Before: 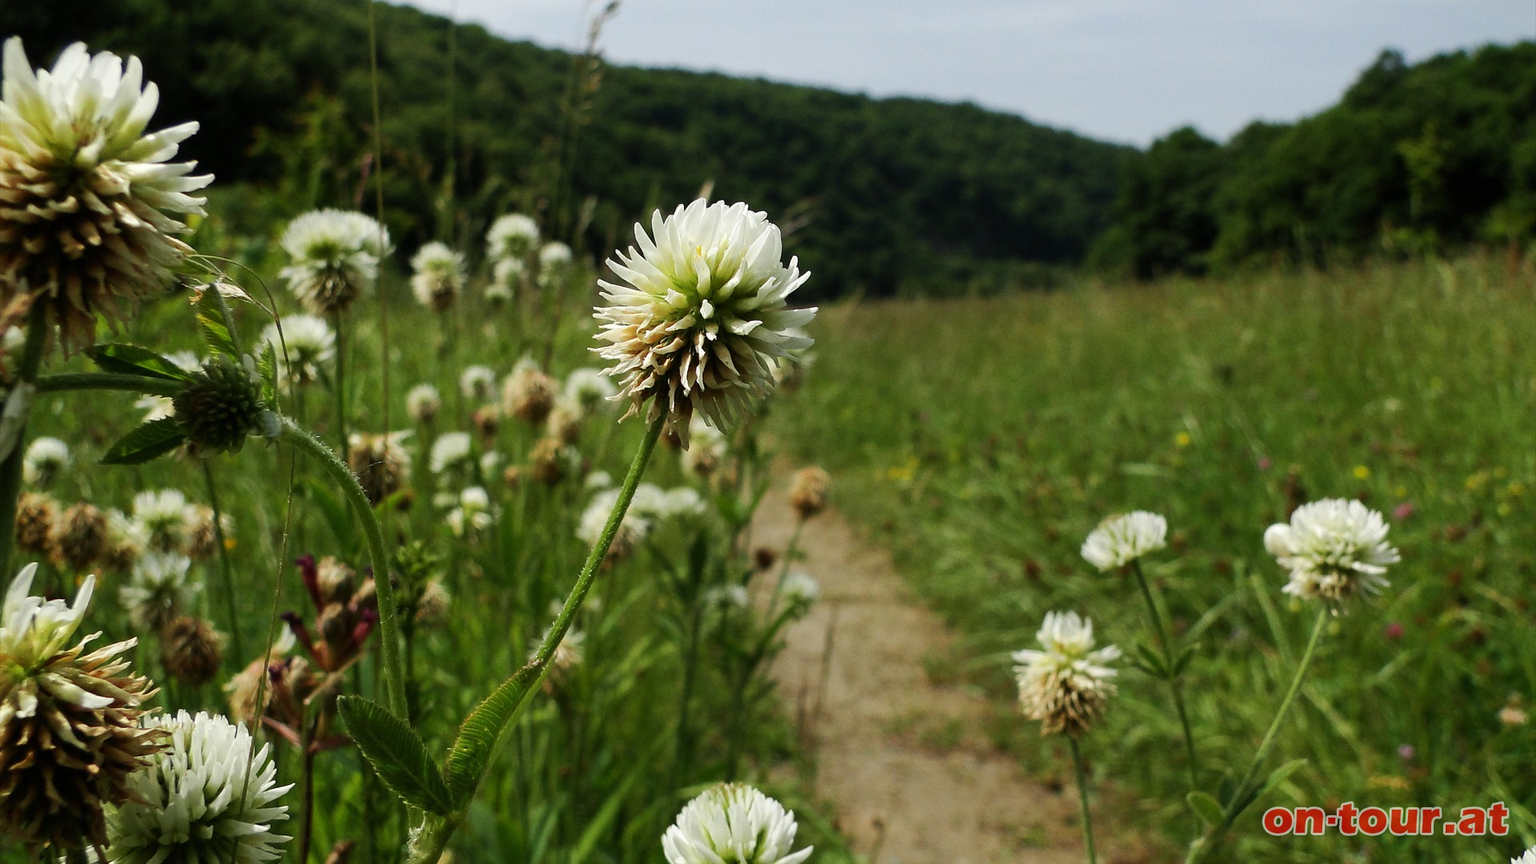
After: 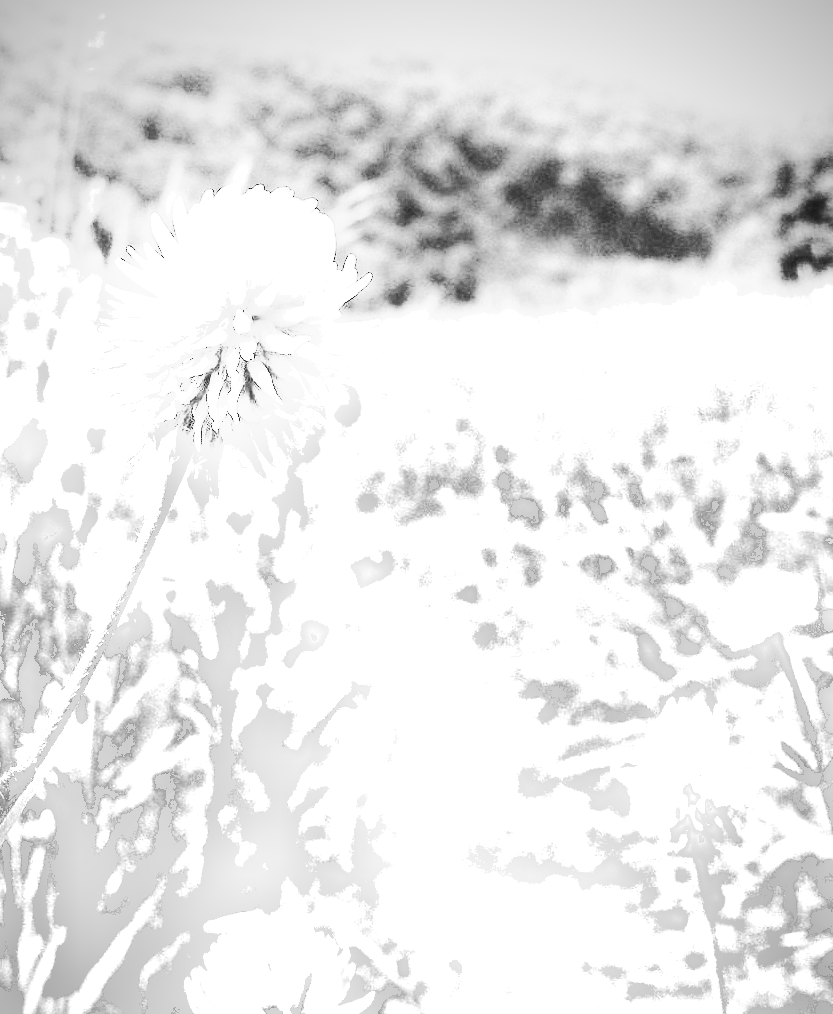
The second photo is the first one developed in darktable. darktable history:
tone equalizer: -7 EV 0.15 EV, -6 EV 0.6 EV, -5 EV 1.15 EV, -4 EV 1.33 EV, -3 EV 1.15 EV, -2 EV 0.6 EV, -1 EV 0.15 EV, mask exposure compensation -0.5 EV
vignetting: unbound false
exposure: black level correction 0, exposure 0.7 EV, compensate exposure bias true, compensate highlight preservation false
crop: left 33.452%, top 6.025%, right 23.155%
monochrome: a 32, b 64, size 2.3
shadows and highlights: shadows -90, highlights 90, soften with gaussian
tone curve: curves: ch0 [(0, 0) (0.417, 0.851) (1, 1)]
